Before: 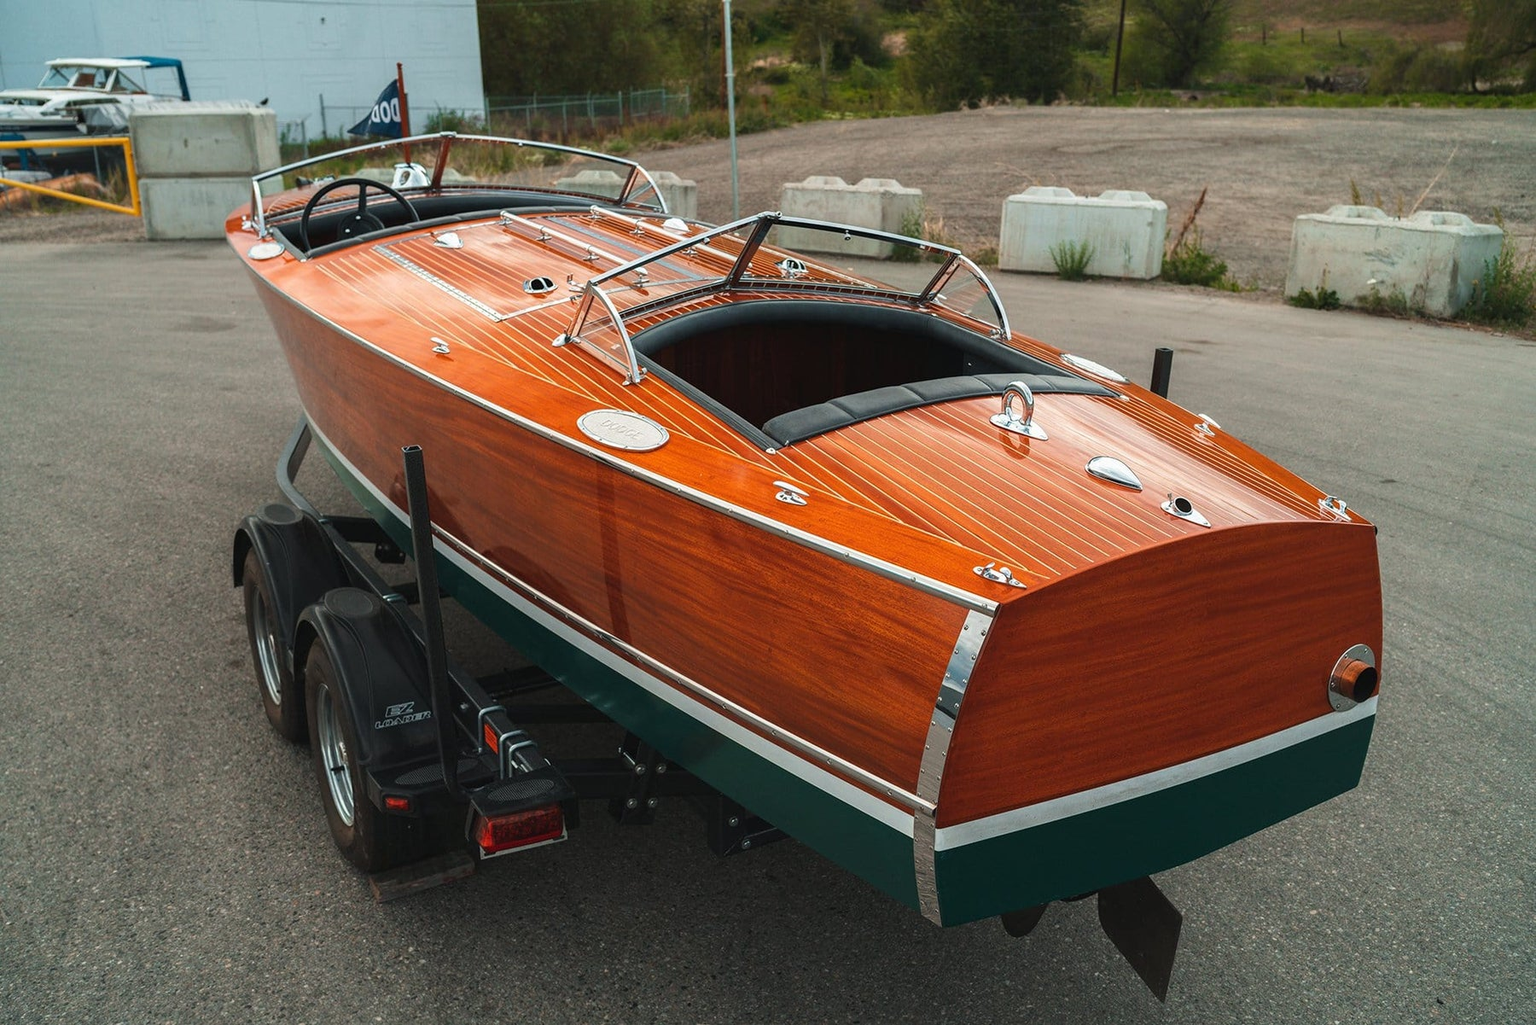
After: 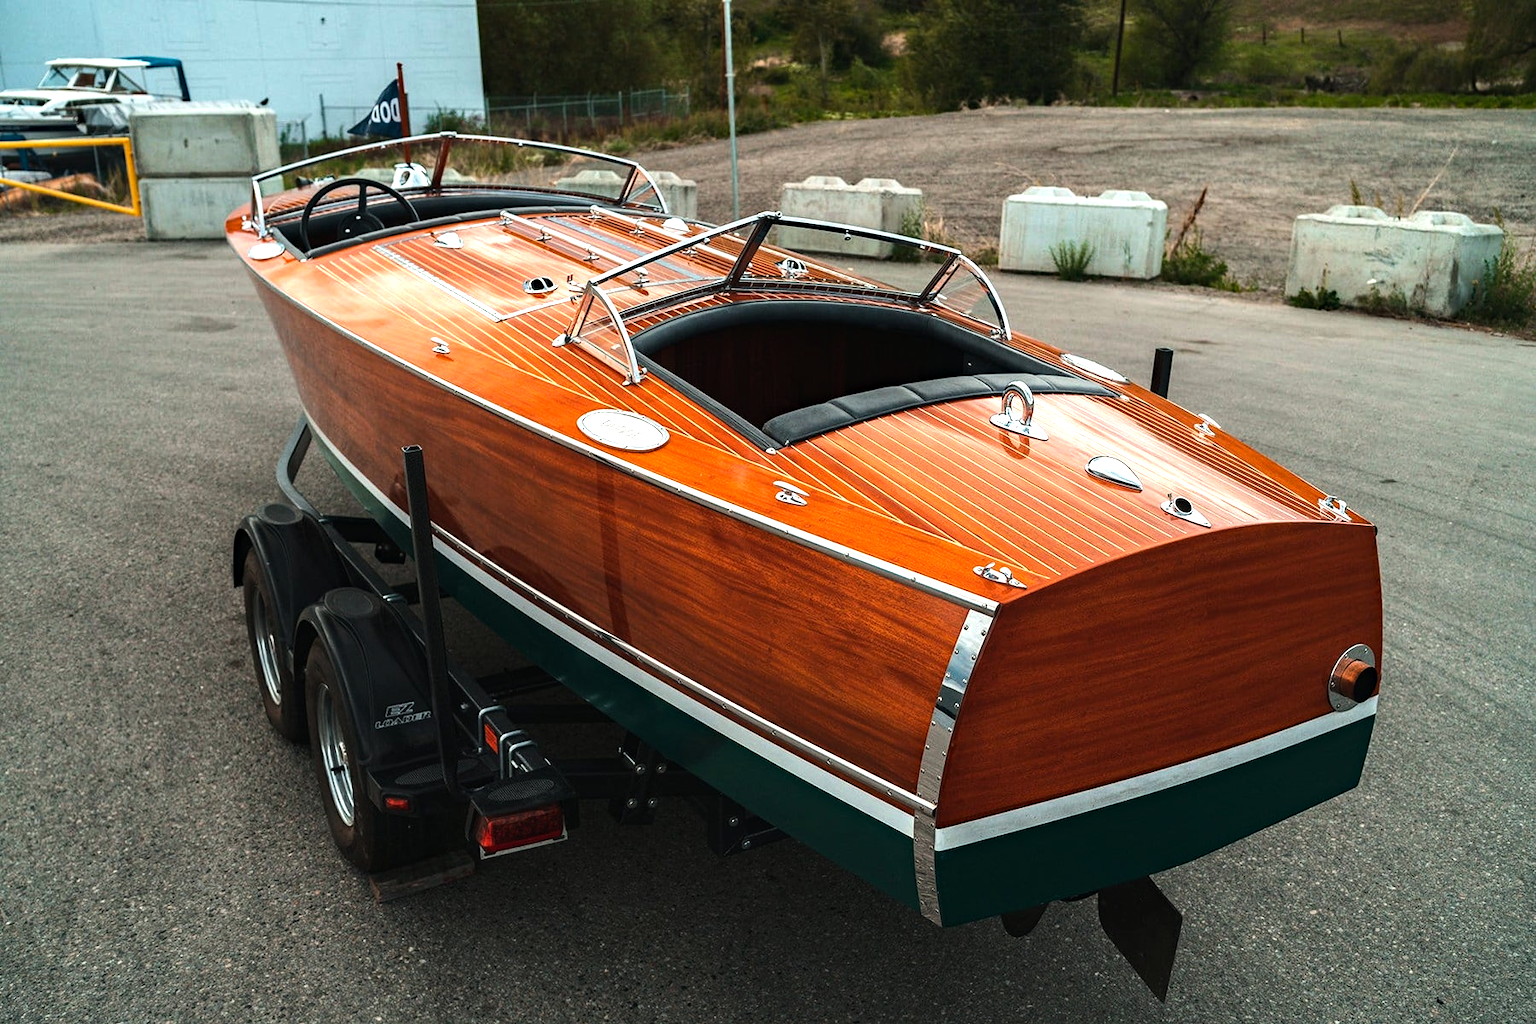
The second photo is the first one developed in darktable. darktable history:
haze removal: compatibility mode true, adaptive false
tone equalizer: -8 EV -0.75 EV, -7 EV -0.7 EV, -6 EV -0.6 EV, -5 EV -0.4 EV, -3 EV 0.4 EV, -2 EV 0.6 EV, -1 EV 0.7 EV, +0 EV 0.75 EV, edges refinement/feathering 500, mask exposure compensation -1.57 EV, preserve details no
